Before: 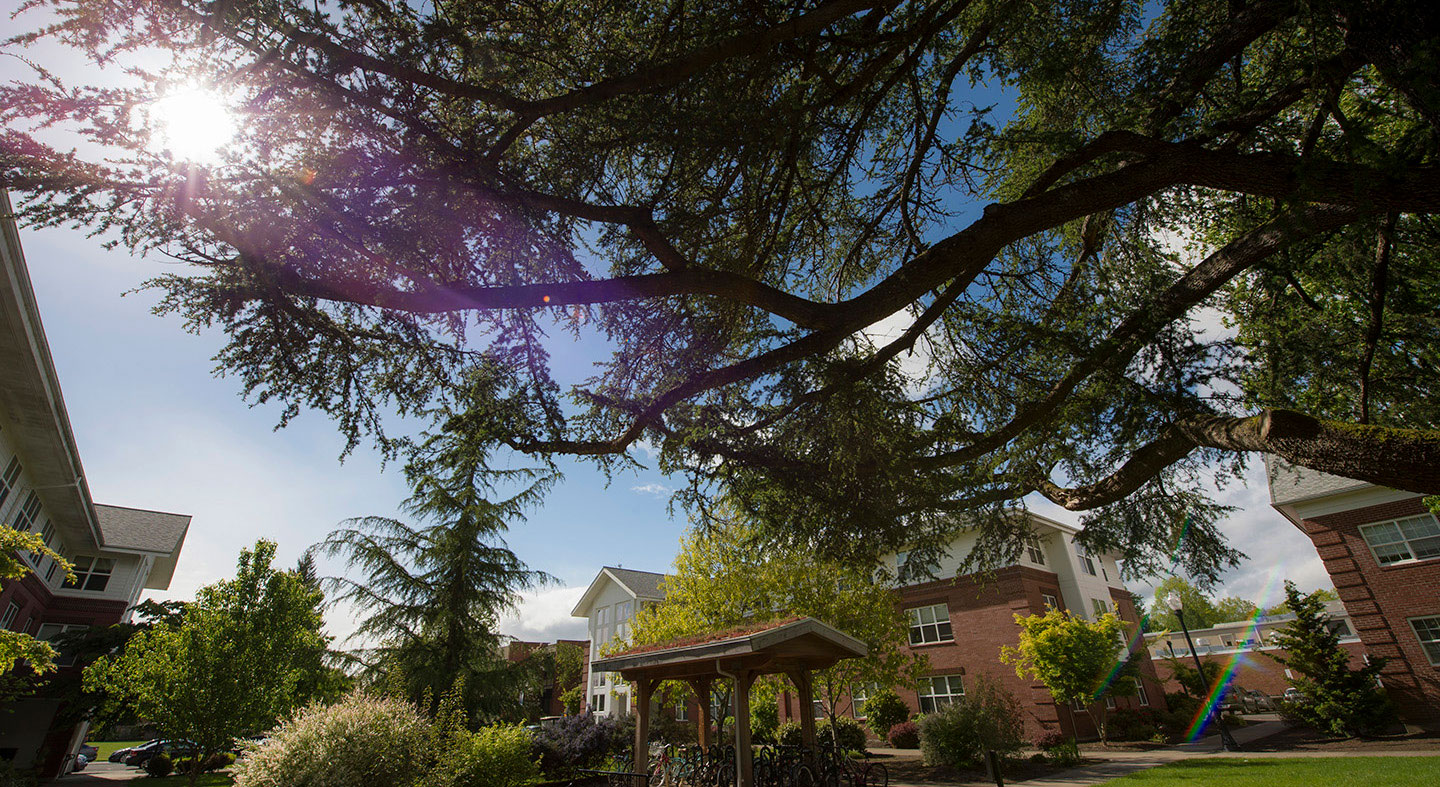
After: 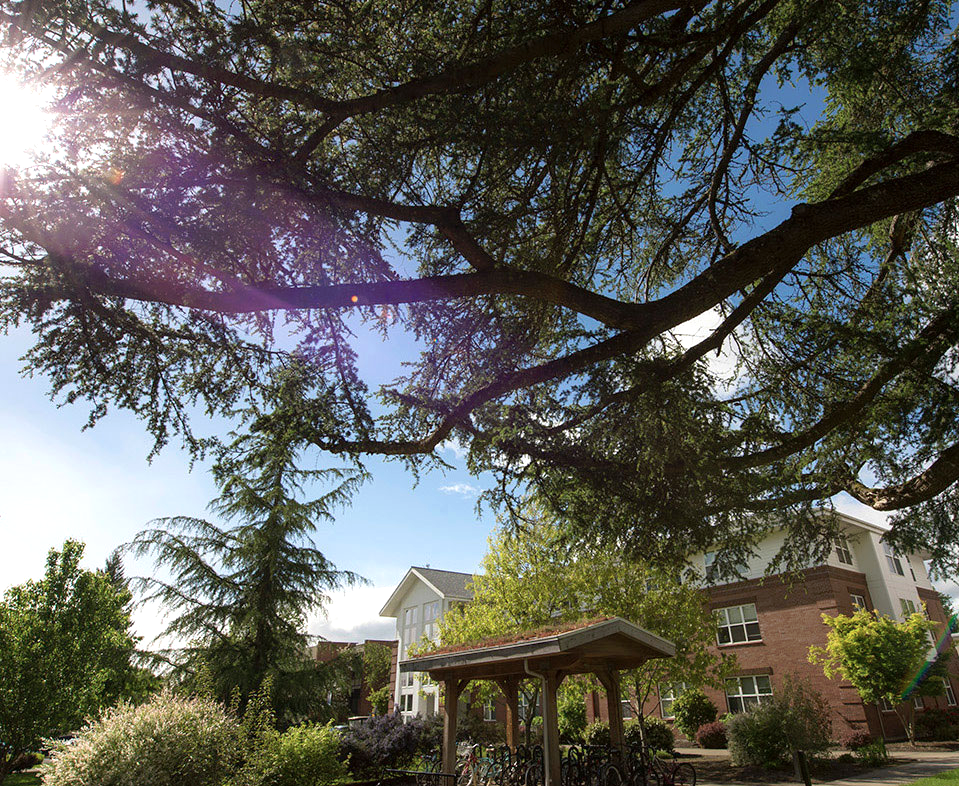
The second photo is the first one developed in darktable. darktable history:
color zones: curves: ch1 [(0.113, 0.438) (0.75, 0.5)]; ch2 [(0.12, 0.526) (0.75, 0.5)]
tone curve: curves: ch0 [(0, 0) (0.003, 0.013) (0.011, 0.017) (0.025, 0.028) (0.044, 0.049) (0.069, 0.07) (0.1, 0.103) (0.136, 0.143) (0.177, 0.186) (0.224, 0.232) (0.277, 0.282) (0.335, 0.333) (0.399, 0.405) (0.468, 0.477) (0.543, 0.54) (0.623, 0.627) (0.709, 0.709) (0.801, 0.798) (0.898, 0.902) (1, 1)], preserve colors none
exposure: black level correction 0.001, exposure 0.5 EV, compensate exposure bias true, compensate highlight preservation false
crop and rotate: left 13.342%, right 19.991%
contrast brightness saturation: saturation -0.05
